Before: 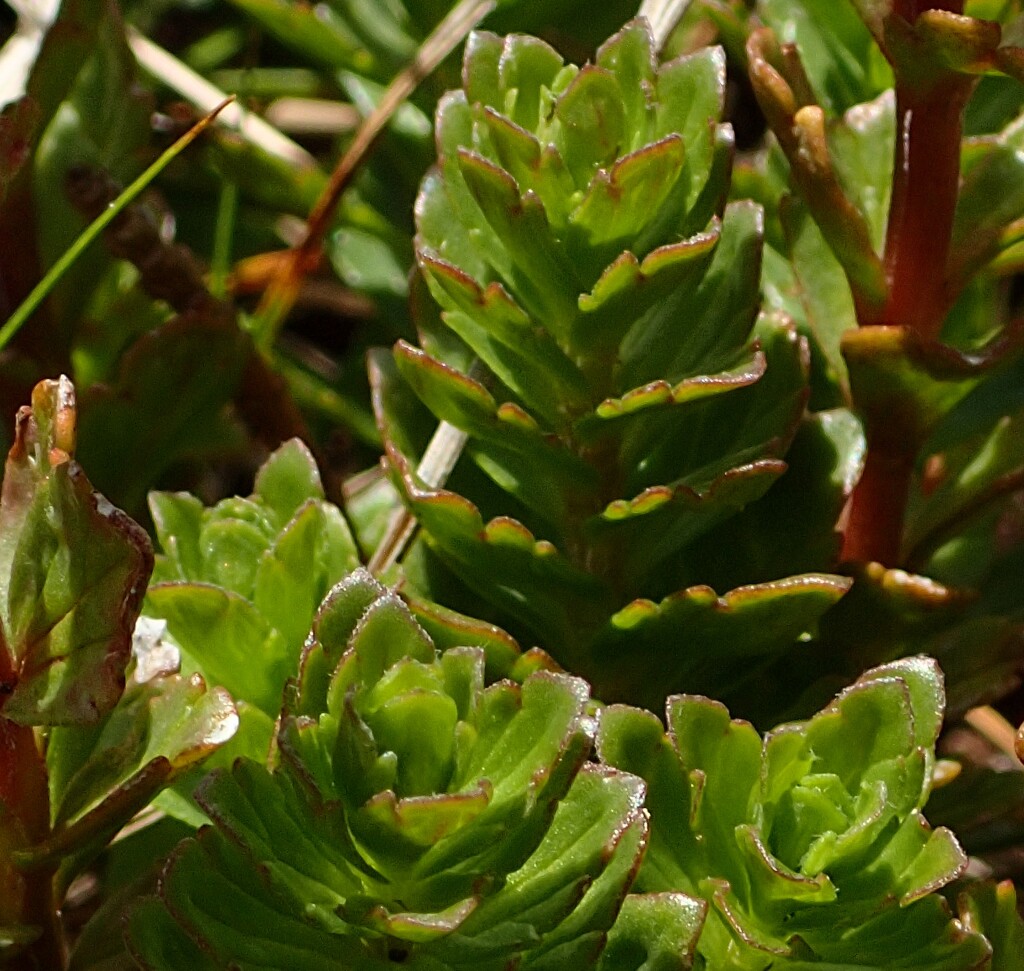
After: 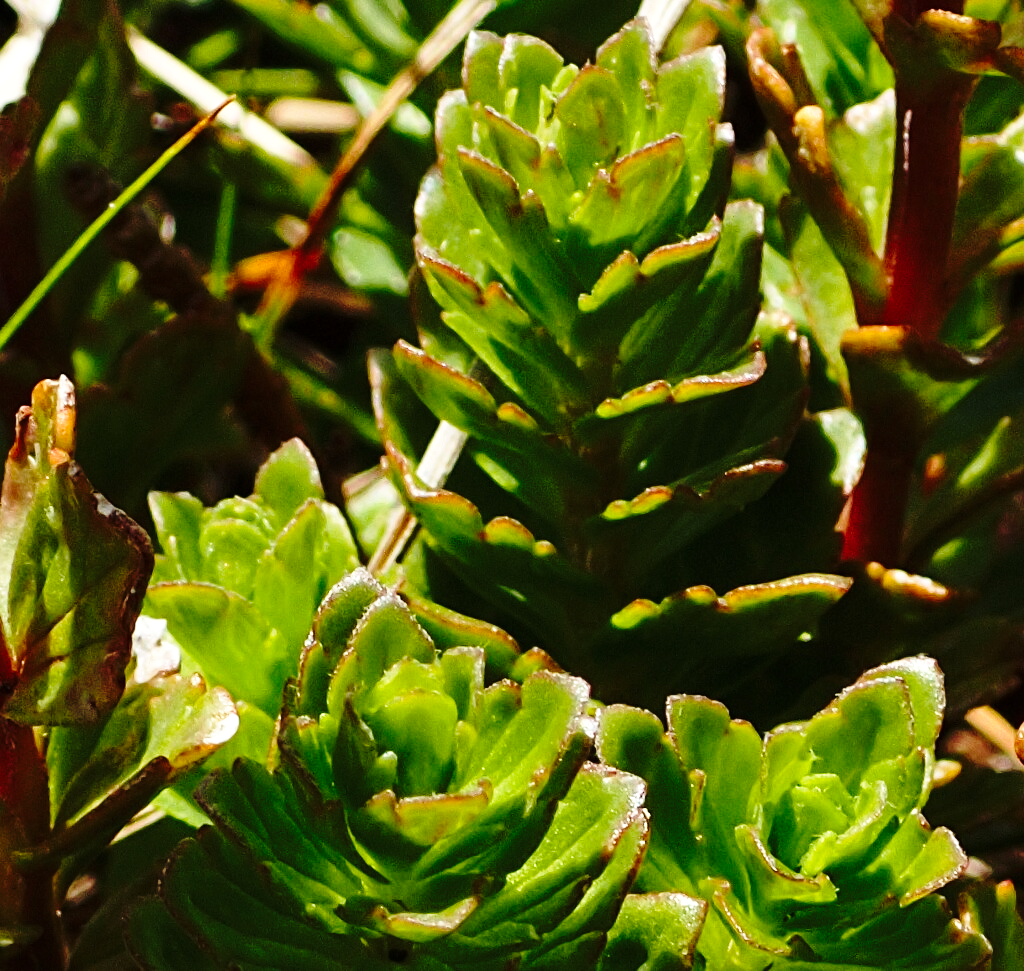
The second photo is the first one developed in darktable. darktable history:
base curve: curves: ch0 [(0, 0) (0.04, 0.03) (0.133, 0.232) (0.448, 0.748) (0.843, 0.968) (1, 1)], preserve colors none
shadows and highlights: shadows 12.92, white point adjustment 1.25, highlights -0.792, soften with gaussian
